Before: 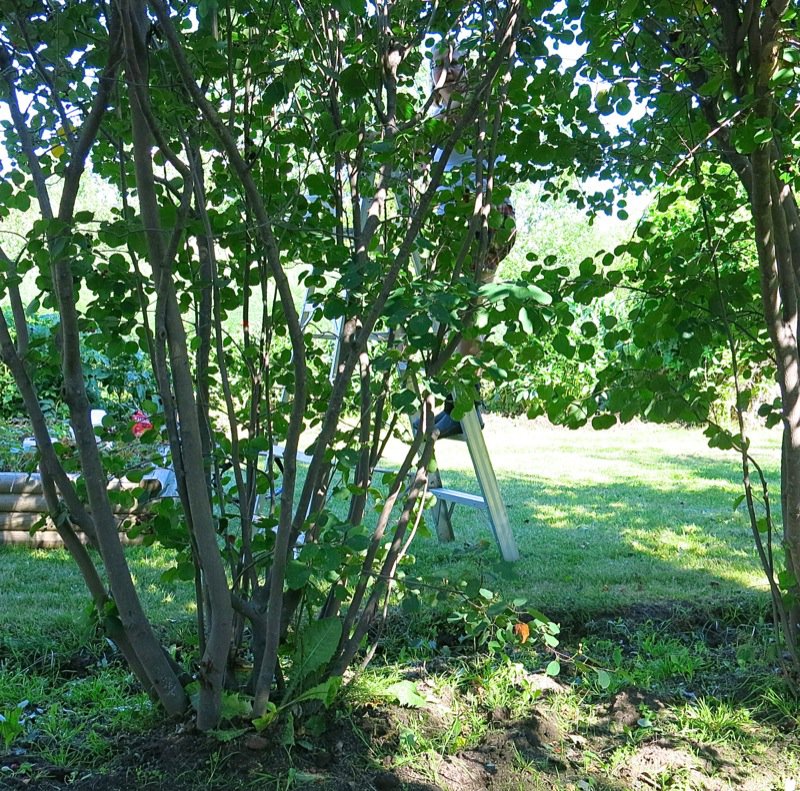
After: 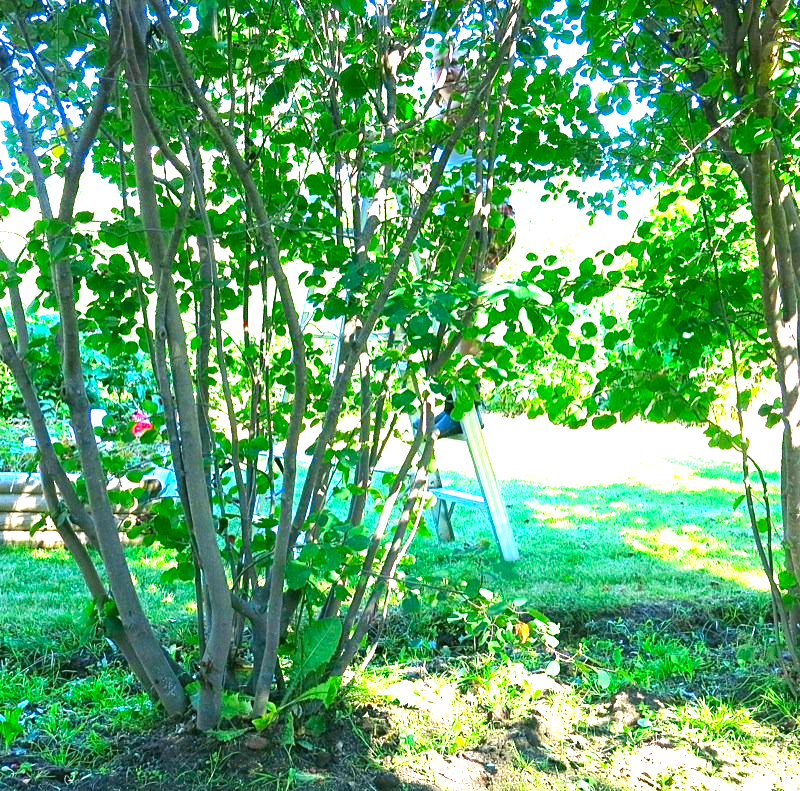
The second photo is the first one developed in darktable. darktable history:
contrast brightness saturation: brightness -0.024, saturation 0.361
exposure: black level correction 0.001, exposure 1.717 EV, compensate highlight preservation false
